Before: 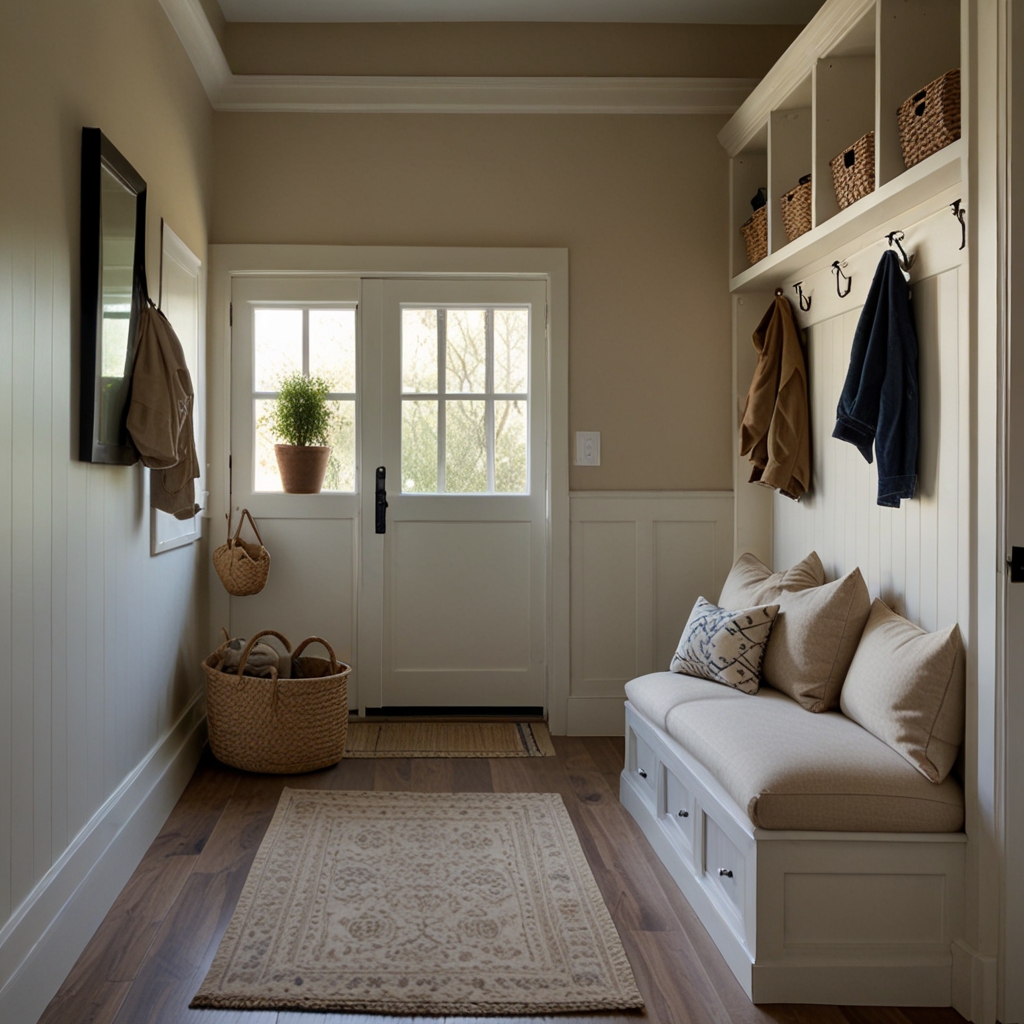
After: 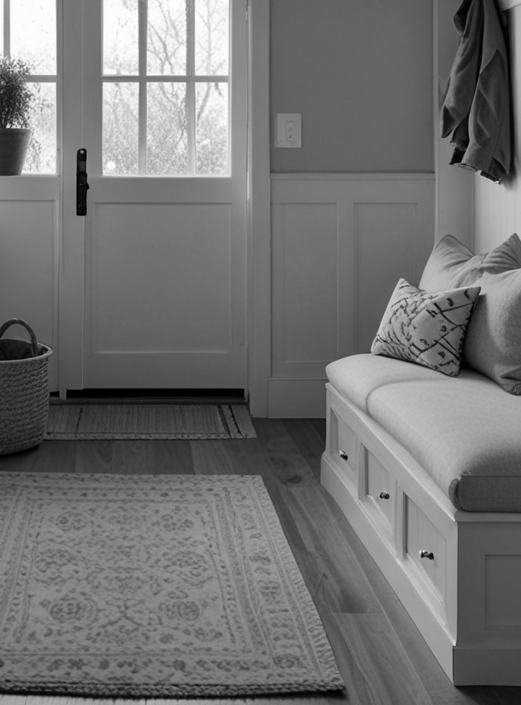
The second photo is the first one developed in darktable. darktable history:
monochrome: a 16.01, b -2.65, highlights 0.52
crop and rotate: left 29.237%, top 31.152%, right 19.807%
